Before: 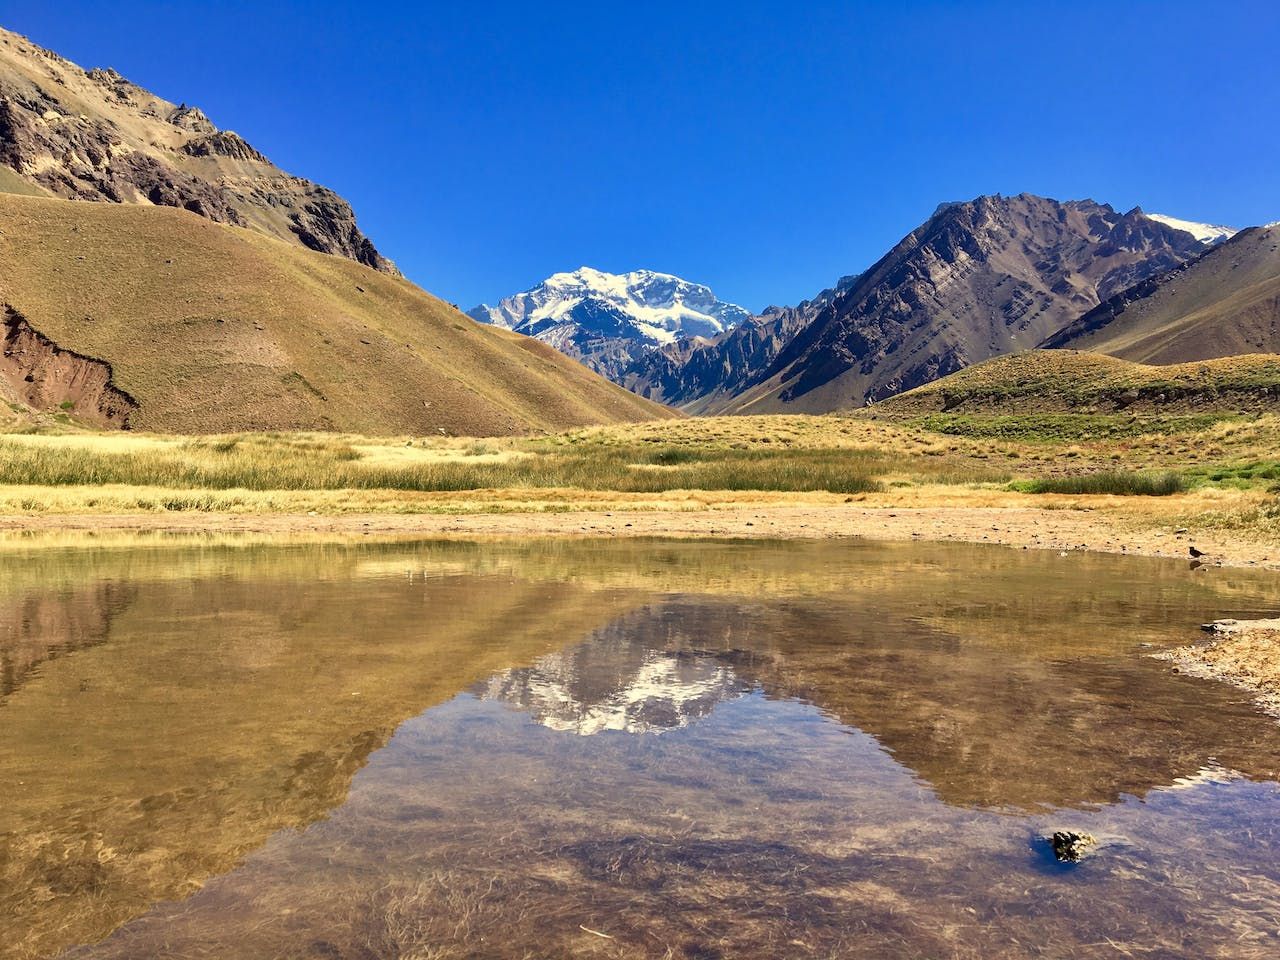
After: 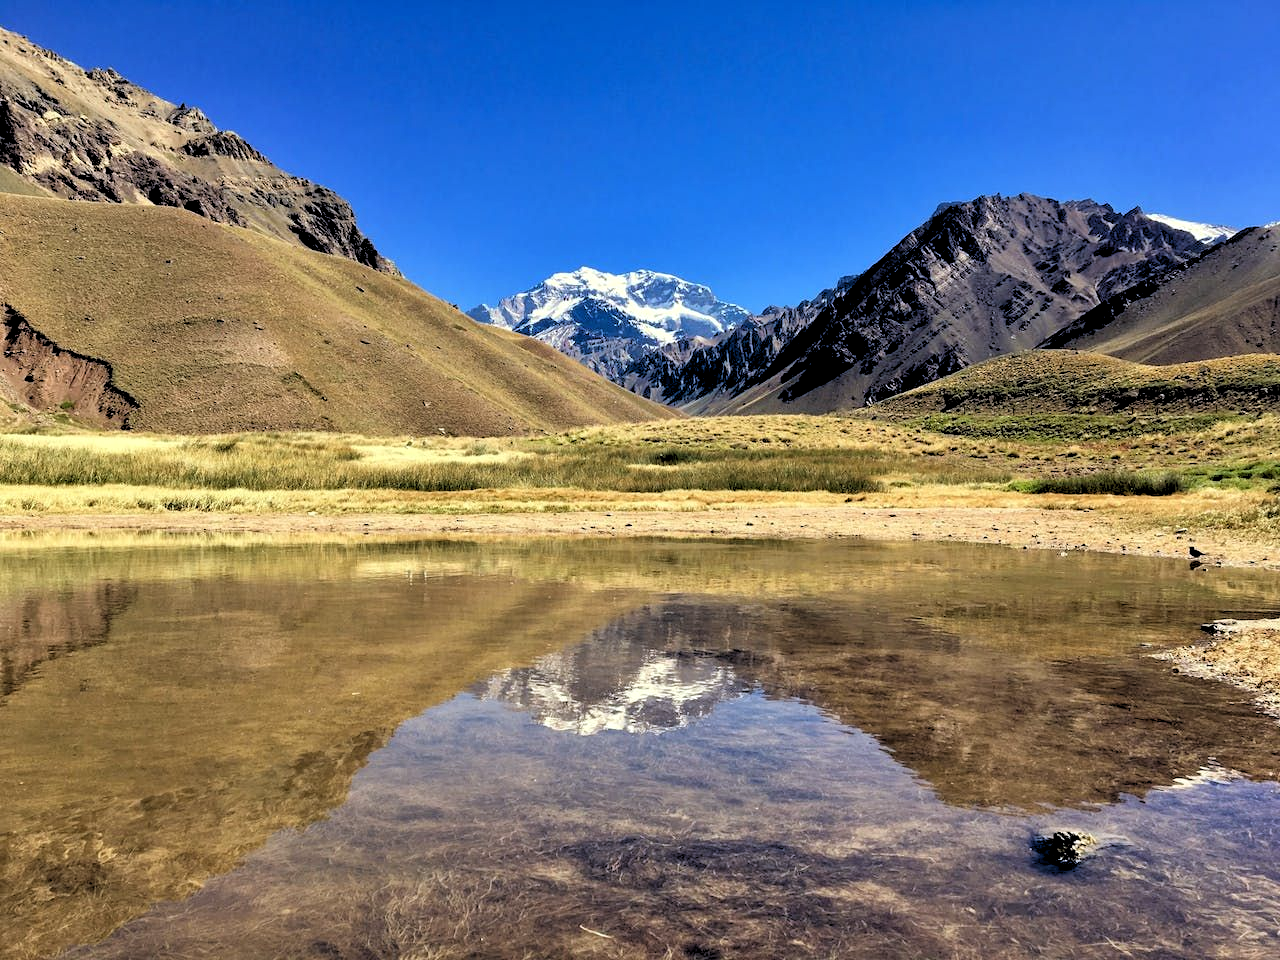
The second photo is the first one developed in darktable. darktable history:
rgb levels: levels [[0.034, 0.472, 0.904], [0, 0.5, 1], [0, 0.5, 1]]
white balance: red 0.967, blue 1.049
